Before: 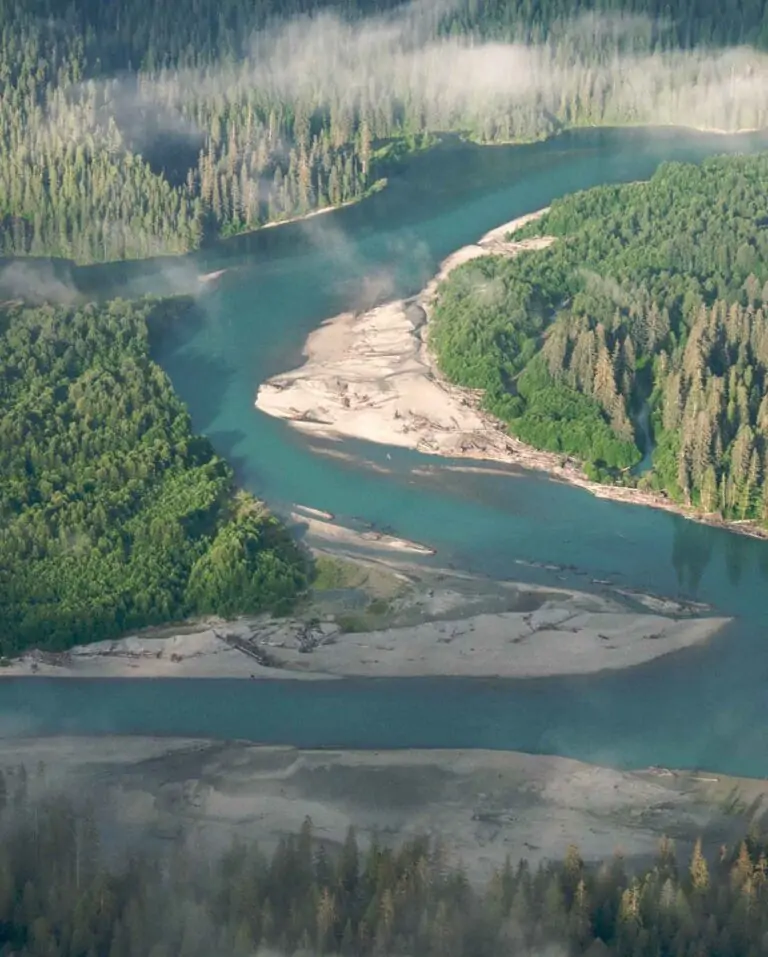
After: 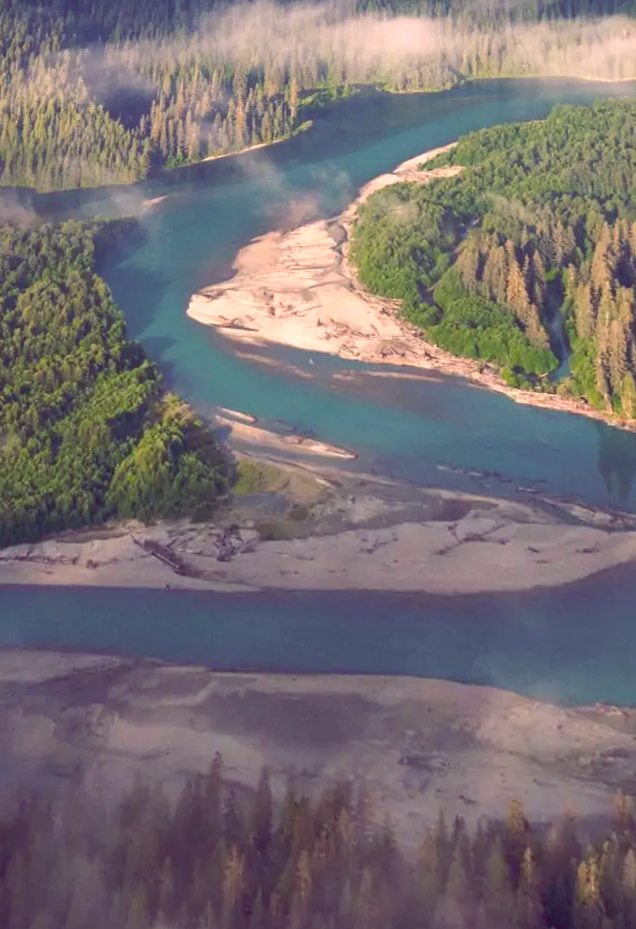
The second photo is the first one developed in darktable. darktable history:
rotate and perspective: rotation 0.72°, lens shift (vertical) -0.352, lens shift (horizontal) -0.051, crop left 0.152, crop right 0.859, crop top 0.019, crop bottom 0.964
color balance rgb: shadows lift › chroma 6.43%, shadows lift › hue 305.74°, highlights gain › chroma 2.43%, highlights gain › hue 35.74°, global offset › chroma 0.28%, global offset › hue 320.29°, linear chroma grading › global chroma 5.5%, perceptual saturation grading › global saturation 30%, contrast 5.15%
